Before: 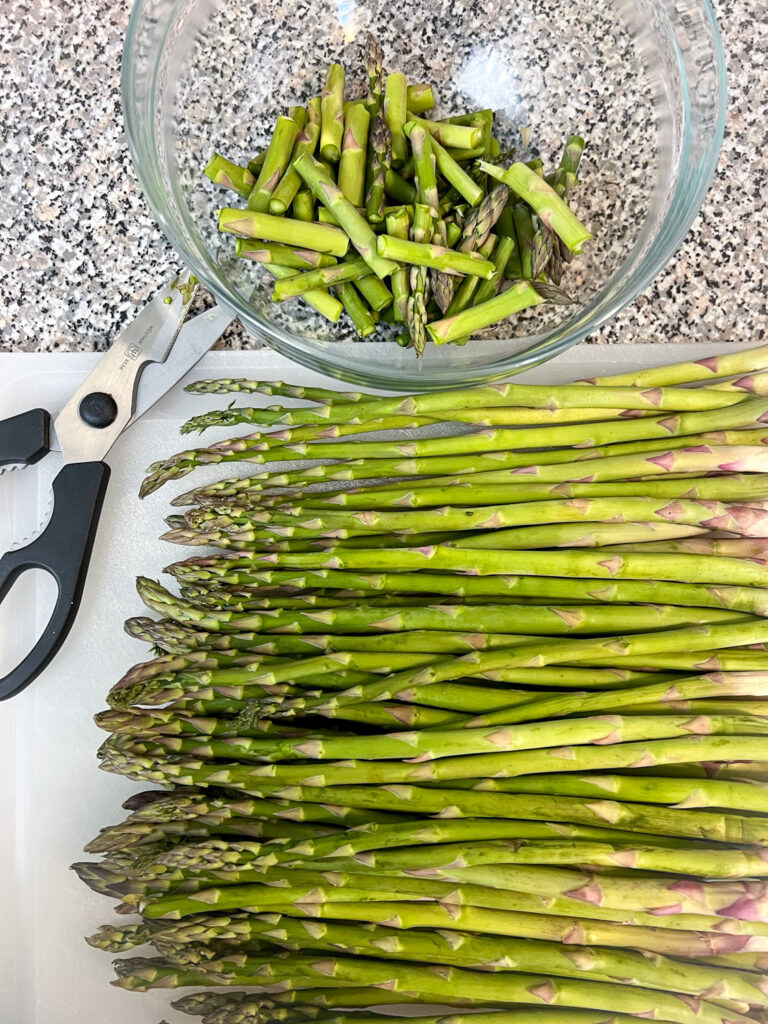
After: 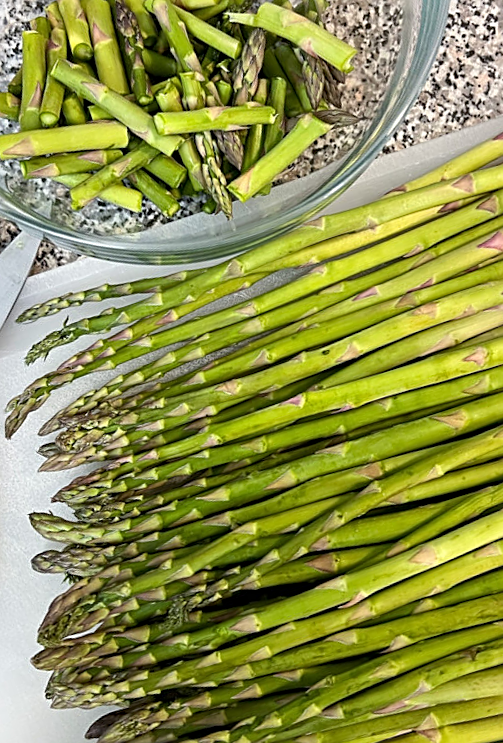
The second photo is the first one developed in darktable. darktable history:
crop and rotate: angle 17.89°, left 6.855%, right 3.858%, bottom 1.1%
sharpen: on, module defaults
